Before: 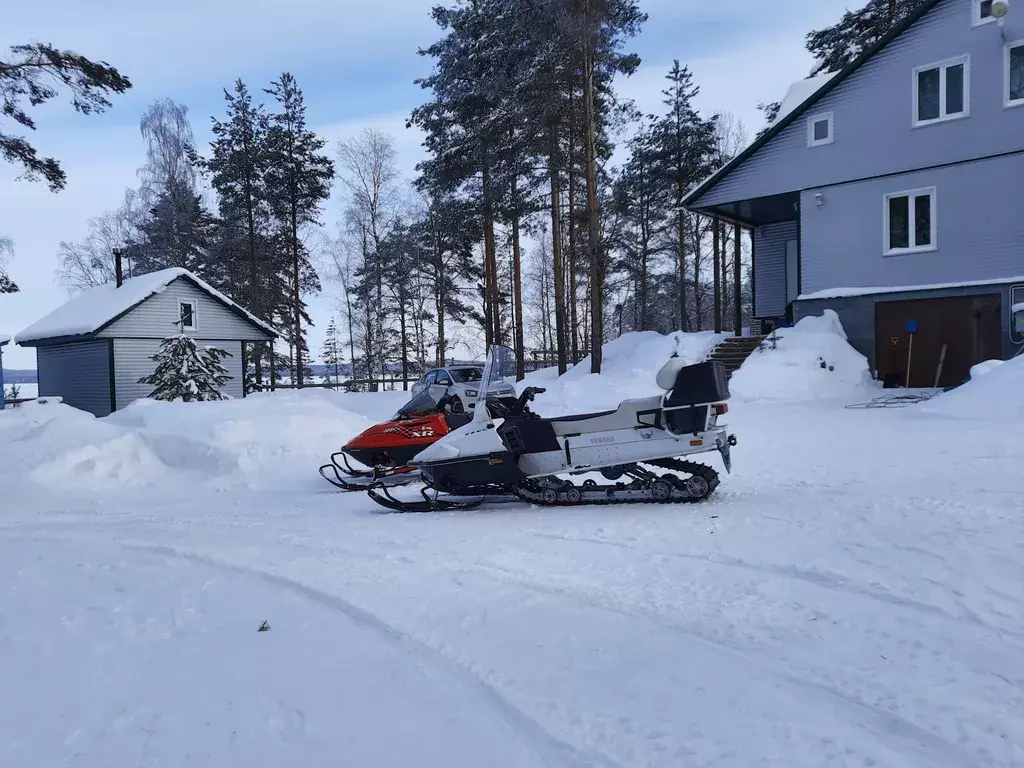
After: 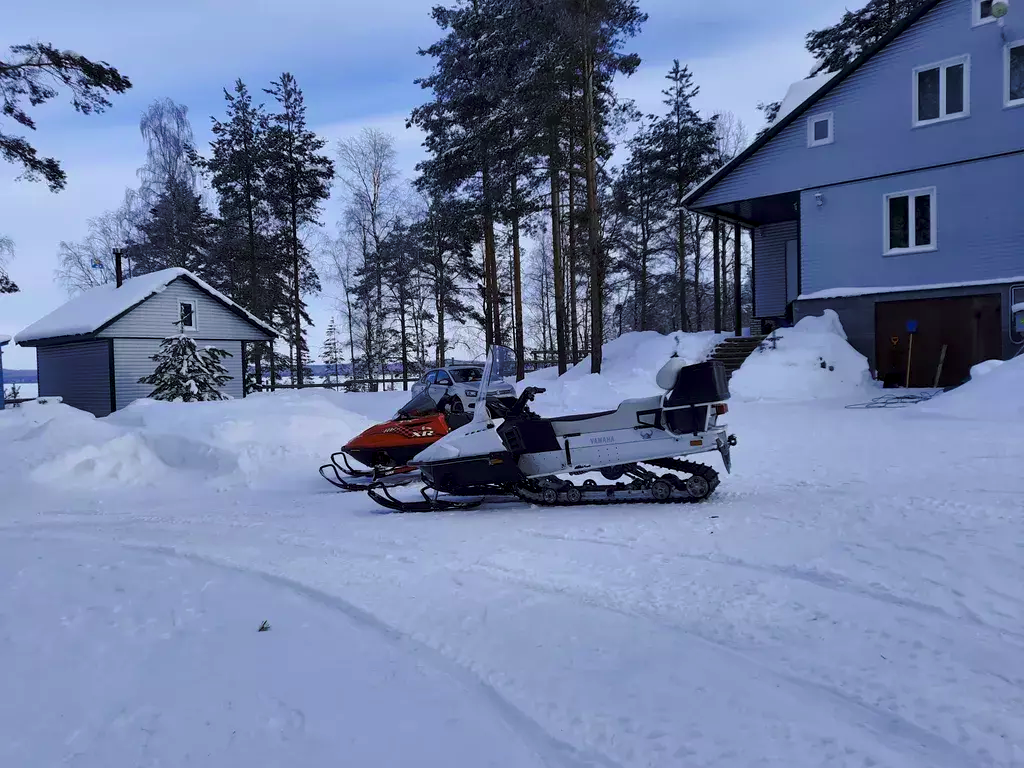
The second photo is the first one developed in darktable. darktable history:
tone curve: curves: ch0 [(0, 0) (0.003, 0.002) (0.011, 0.009) (0.025, 0.02) (0.044, 0.035) (0.069, 0.055) (0.1, 0.08) (0.136, 0.109) (0.177, 0.142) (0.224, 0.179) (0.277, 0.222) (0.335, 0.268) (0.399, 0.329) (0.468, 0.409) (0.543, 0.495) (0.623, 0.579) (0.709, 0.669) (0.801, 0.767) (0.898, 0.885) (1, 1)], preserve colors none
color look up table: target L [79.39, 72.12, 59.58, 44.38, 200.12, 100, 79.31, 68.94, 64.7, 59.43, 53.07, 51.28, 45.11, 37.62, 55.11, 50.66, 39.29, 37.28, 29.64, 18.23, 70.14, 68.25, 50.98, 47.28, 0 ×25], target a [-1.117, -24.85, -41.8, -15.2, -0.016, 0, -3.652, 12.48, 16.47, 32.74, -0.209, 48.77, 48.75, 16.52, 11.7, 50.45, 16.59, -0.161, 29.93, 0.319, -29.91, -0.928, -14.82, -1.179, 0 ×25], target b [-0.867, 59.71, 35.37, 26.56, 0.202, -0.002, 69.98, 63.97, 15.43, 59.59, -0.447, 14, 30.15, 18.85, -26.03, -17.42, -50.78, -1.378, -25.22, -1.577, -2.267, -1.272, -28.57, -27.93, 0 ×25], num patches 24
